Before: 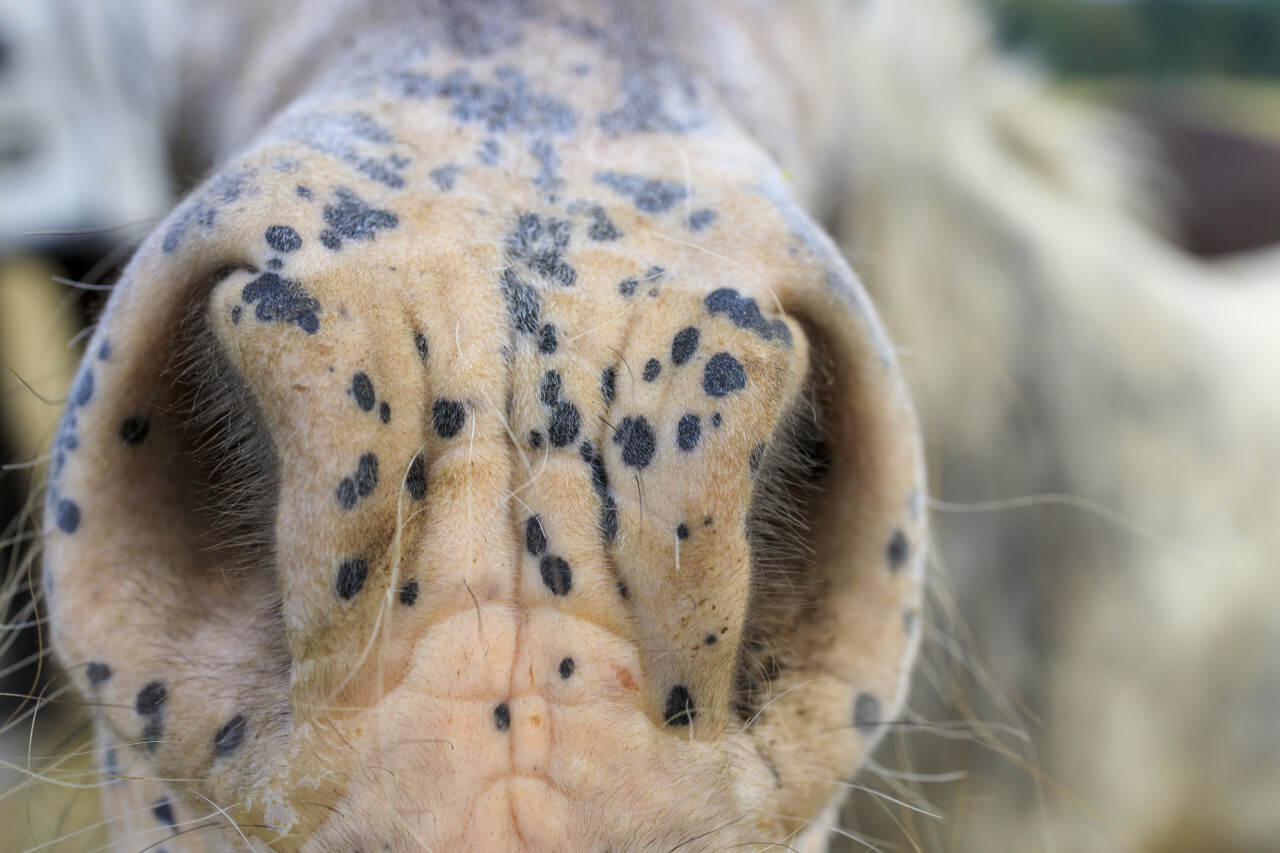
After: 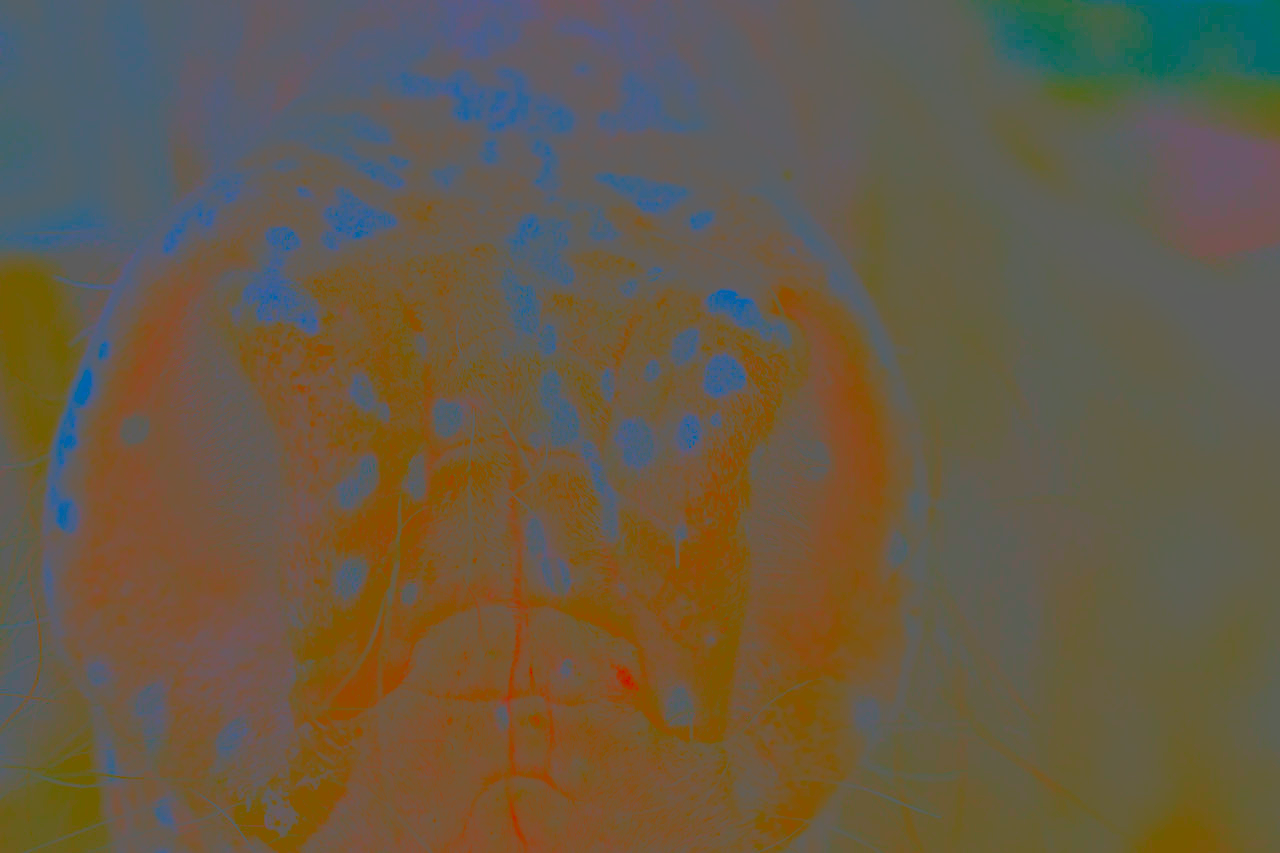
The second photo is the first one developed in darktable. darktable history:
base curve: curves: ch0 [(0, 0) (0.088, 0.125) (0.176, 0.251) (0.354, 0.501) (0.613, 0.749) (1, 0.877)], preserve colors none
sharpen: on, module defaults
contrast brightness saturation: contrast -0.99, brightness -0.17, saturation 0.75
